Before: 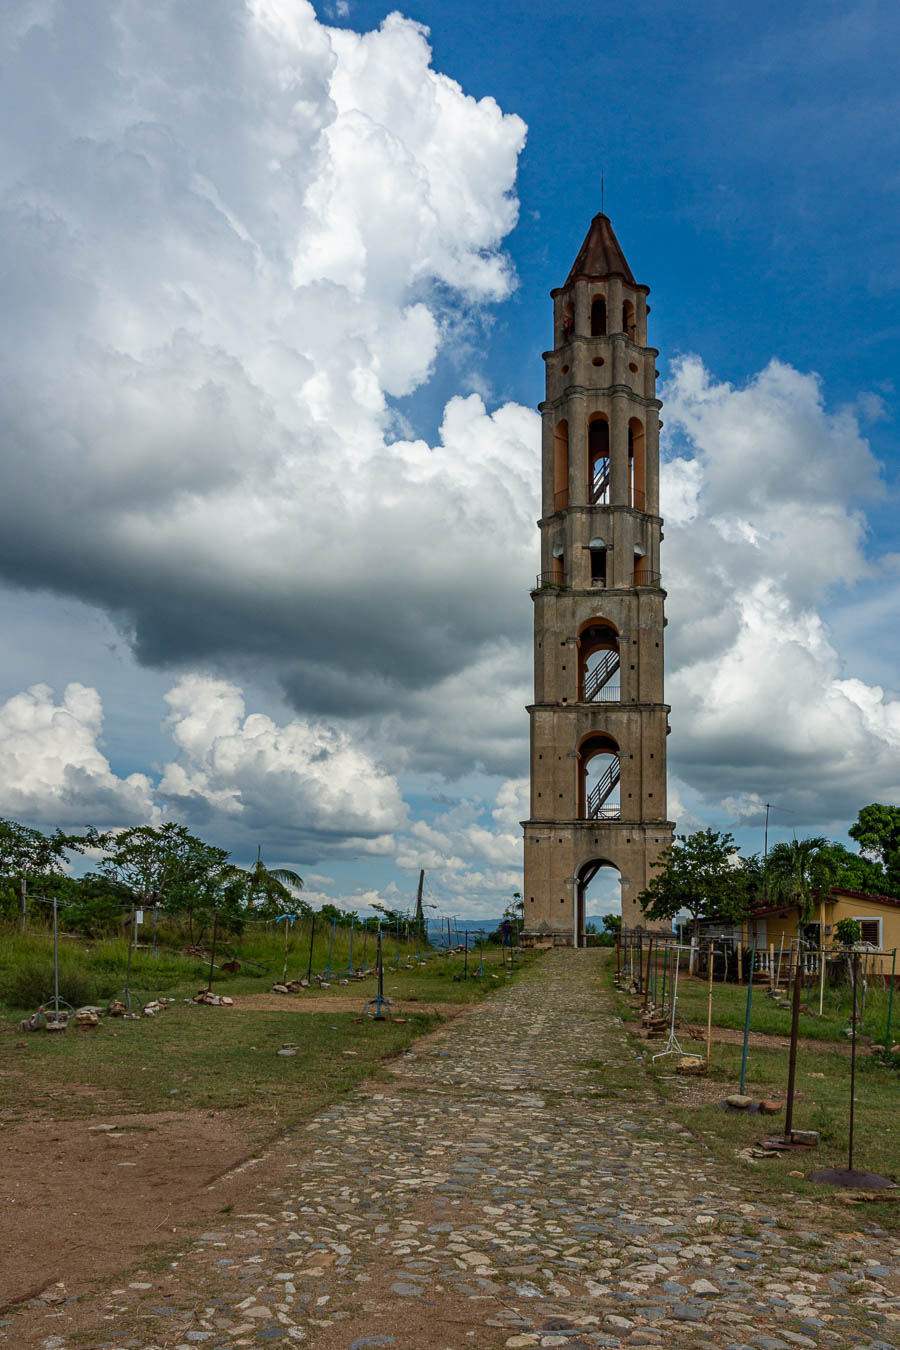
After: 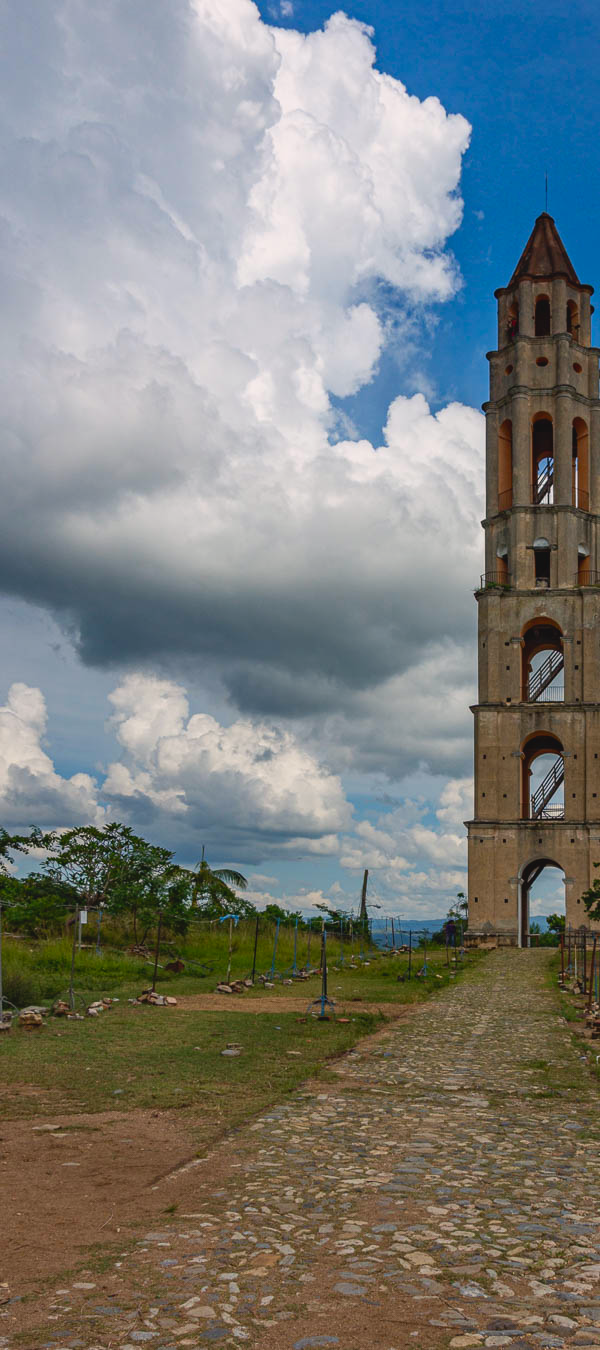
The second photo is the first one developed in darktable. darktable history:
color correction: highlights a* 3.45, highlights b* 1.63, saturation 1.23
crop and rotate: left 6.31%, right 26.947%
contrast brightness saturation: contrast -0.094, saturation -0.086
